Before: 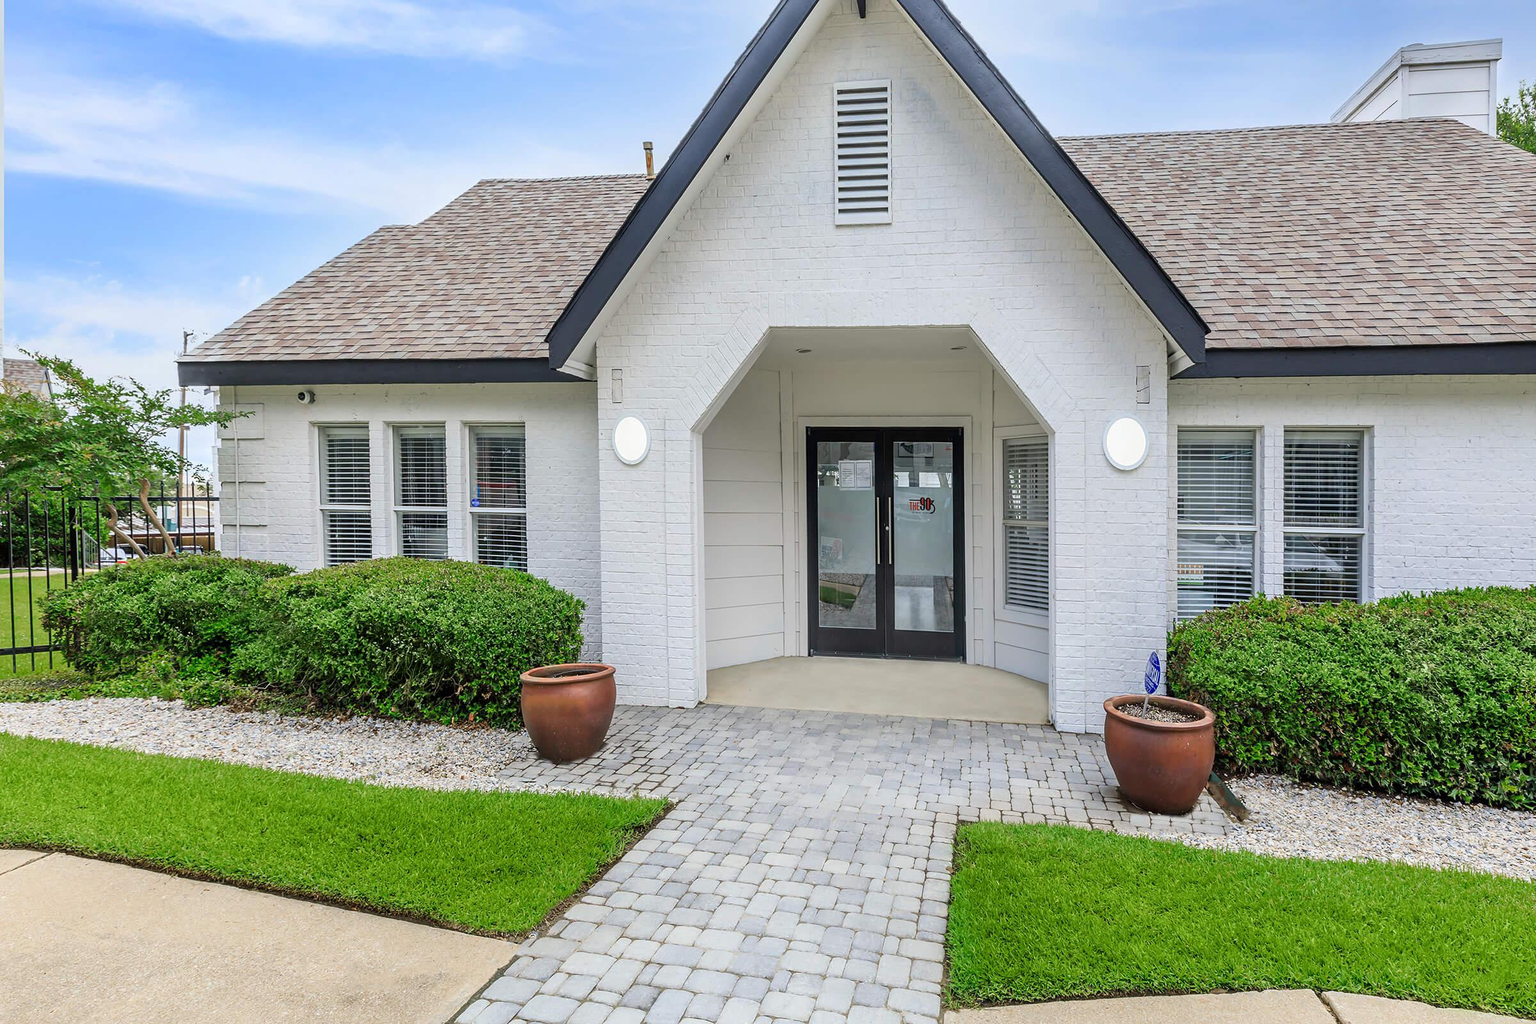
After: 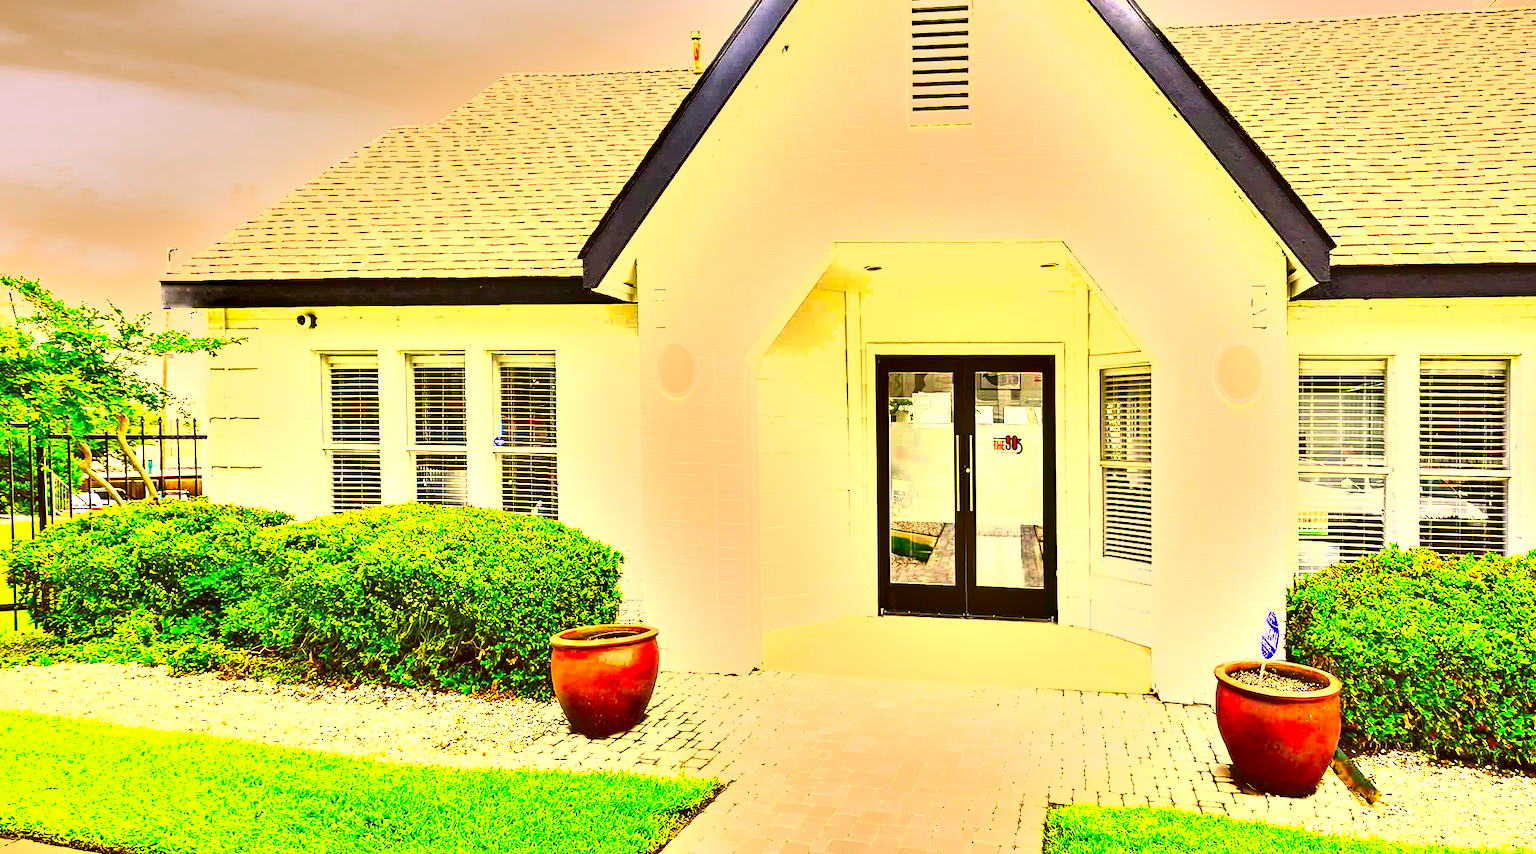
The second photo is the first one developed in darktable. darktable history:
color correction: highlights a* 10.53, highlights b* 30.2, shadows a* 2.75, shadows b* 17.13, saturation 1.74
crop and rotate: left 2.435%, top 11.299%, right 9.691%, bottom 15.352%
shadows and highlights: shadows 49.12, highlights -41.41, soften with gaussian
exposure: black level correction 0, exposure 2.322 EV, compensate exposure bias true, compensate highlight preservation false
tone equalizer: edges refinement/feathering 500, mask exposure compensation -1.57 EV, preserve details no
